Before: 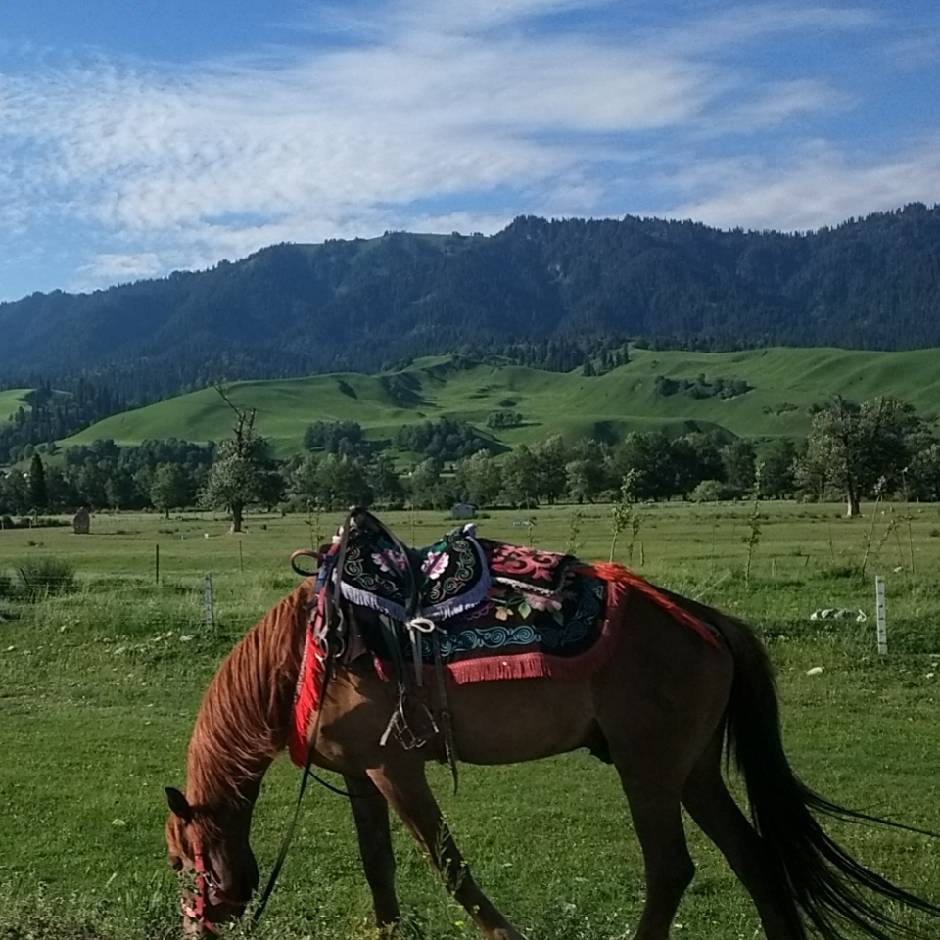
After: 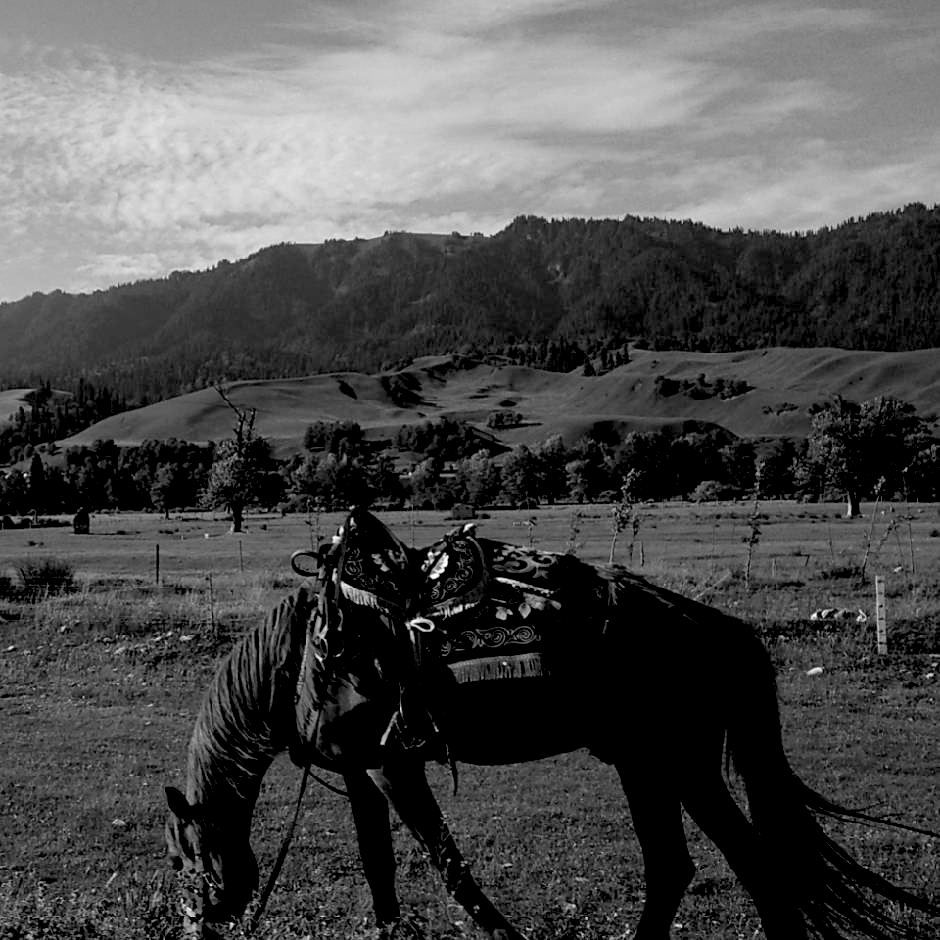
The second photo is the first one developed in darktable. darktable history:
color correction: highlights a* 1.39, highlights b* 17.83
rgb levels: levels [[0.034, 0.472, 0.904], [0, 0.5, 1], [0, 0.5, 1]]
white balance: red 0.766, blue 1.537
monochrome: on, module defaults
